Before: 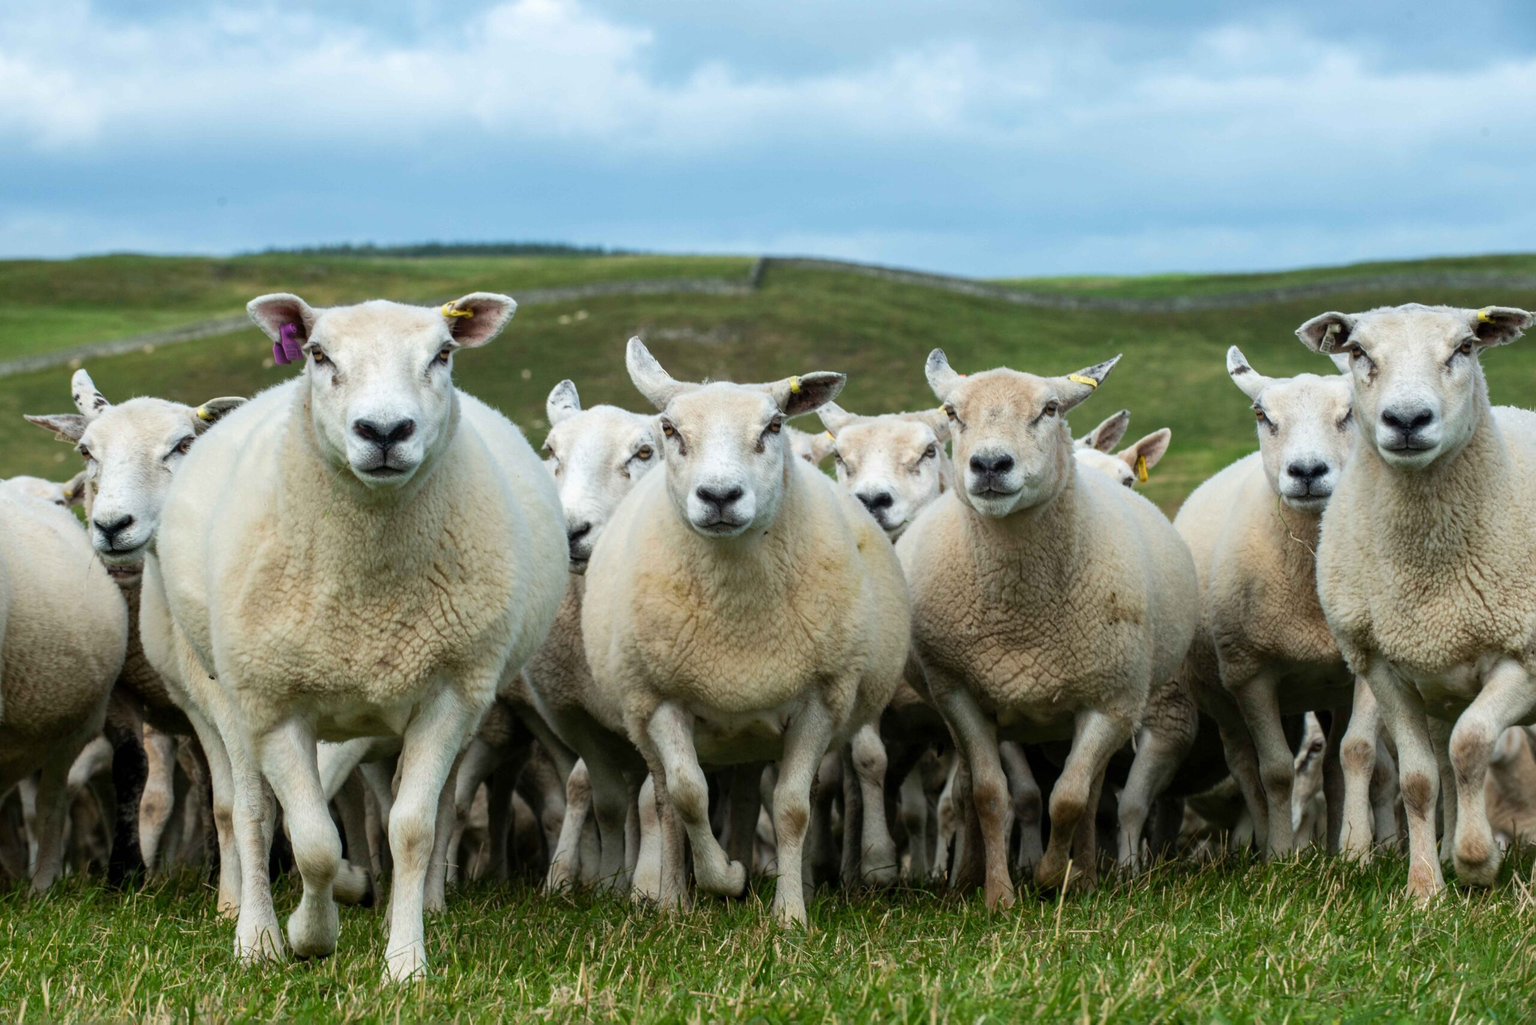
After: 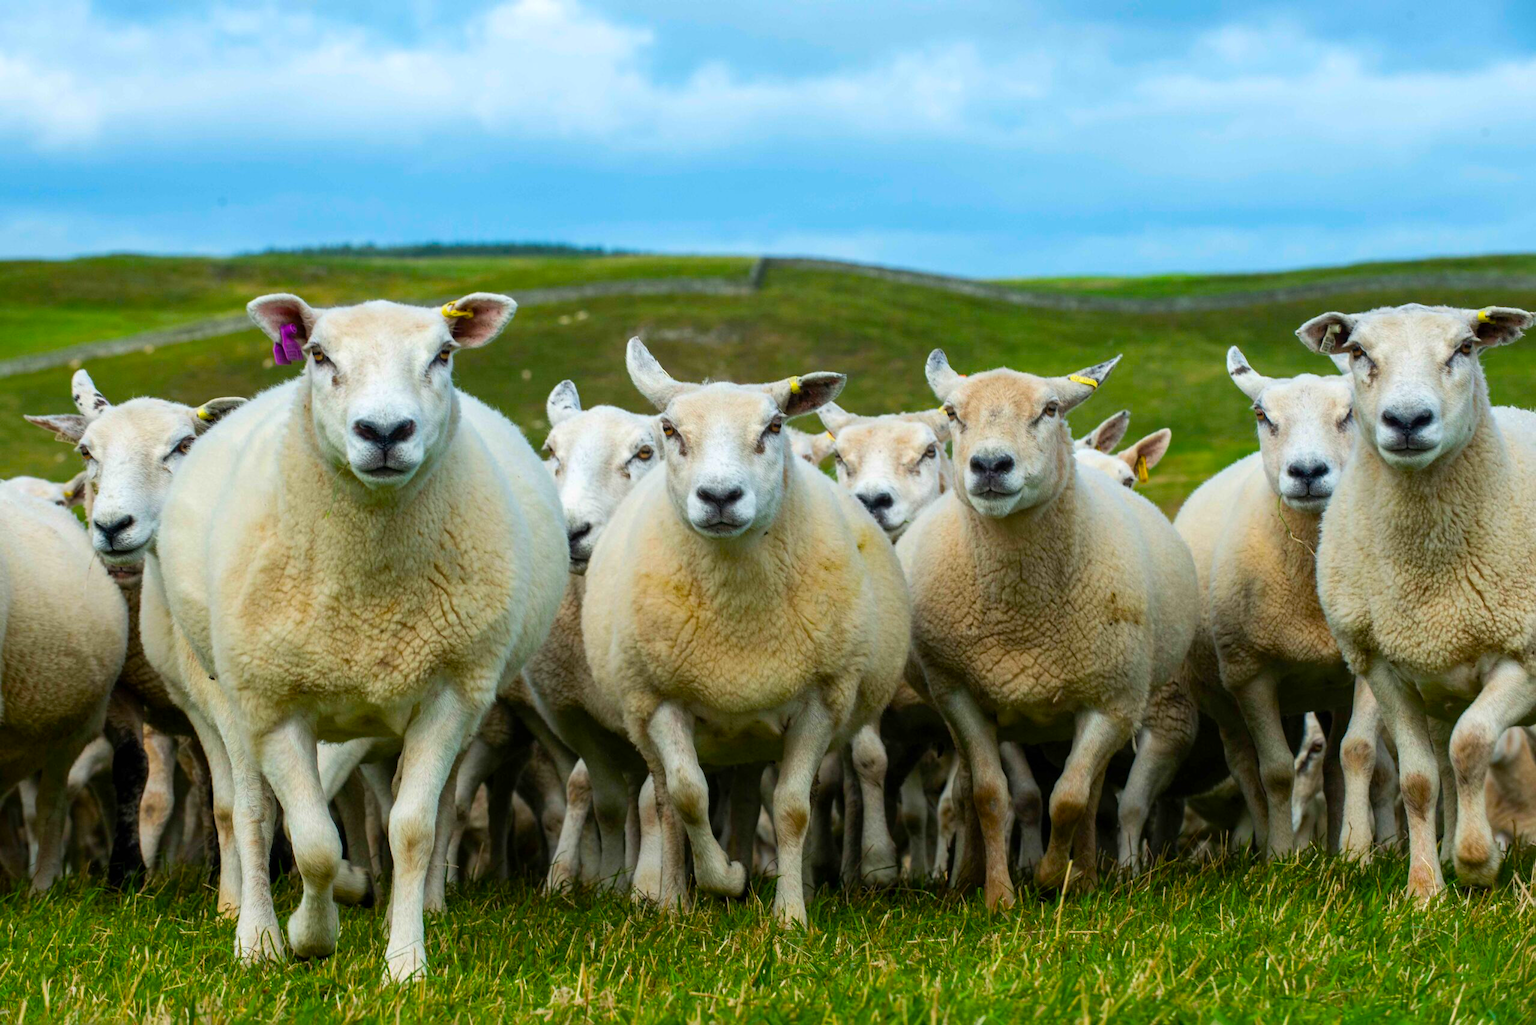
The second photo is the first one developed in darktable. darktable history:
color balance rgb: linear chroma grading › global chroma 15%, perceptual saturation grading › global saturation 30%
contrast brightness saturation: saturation 0.1
